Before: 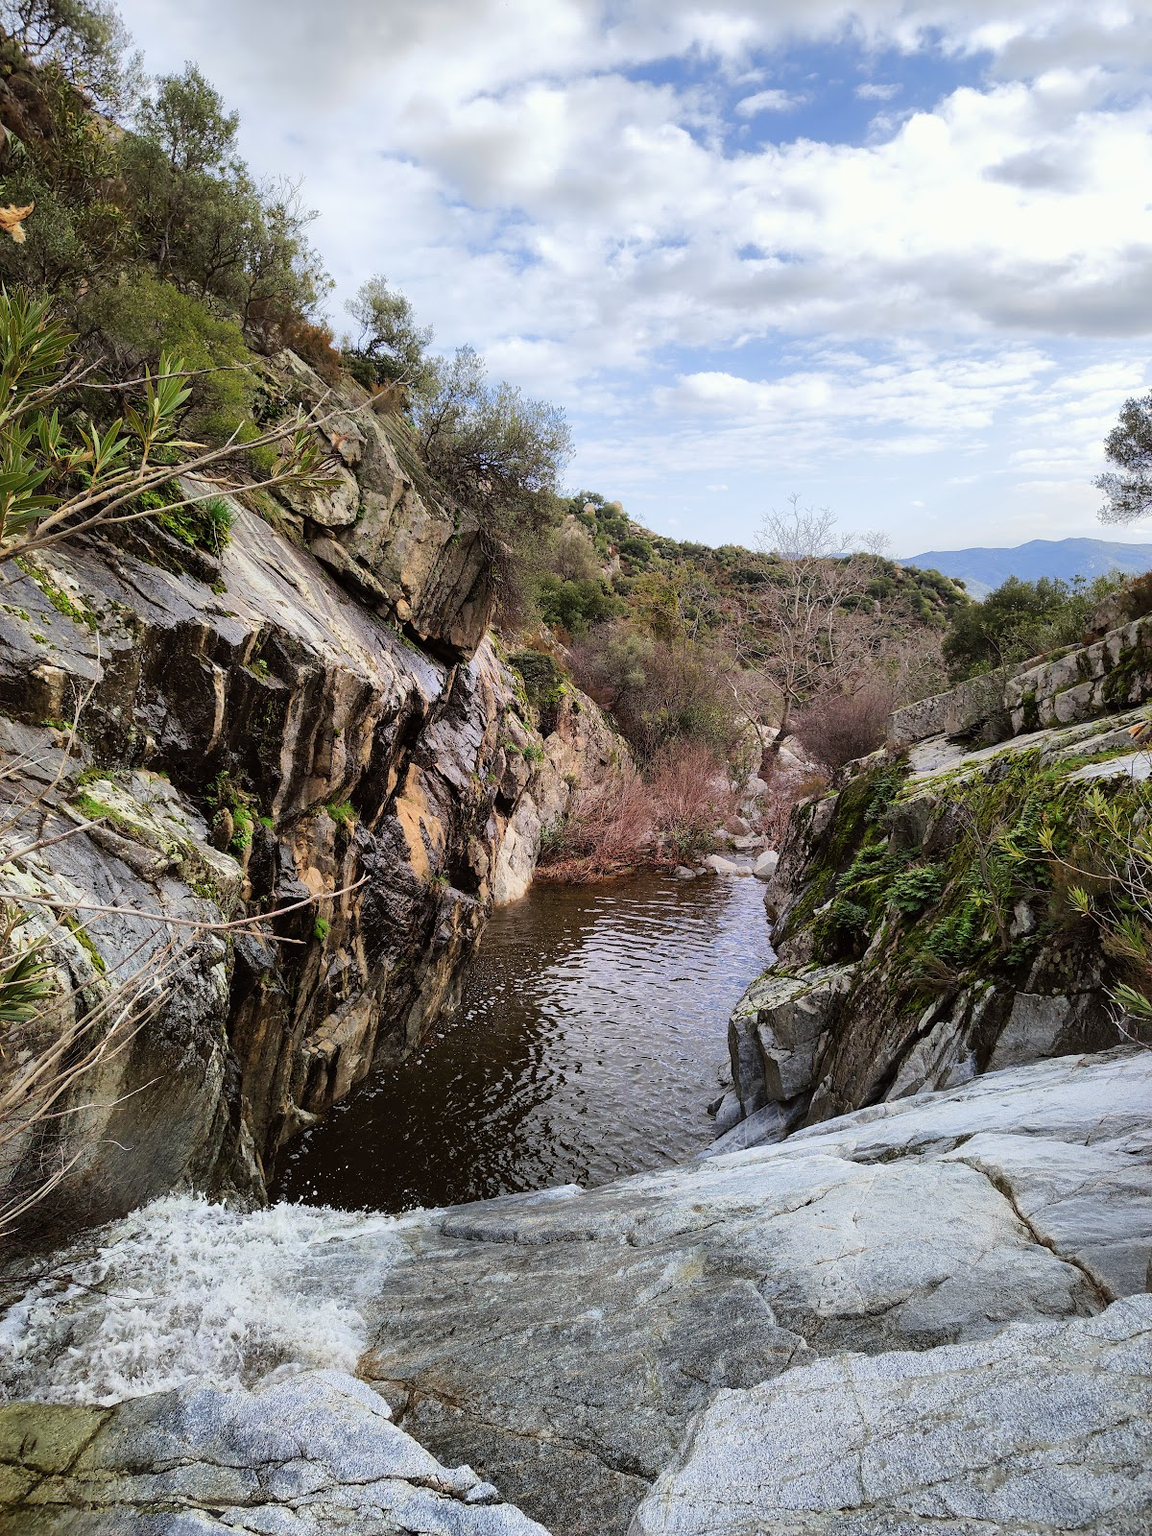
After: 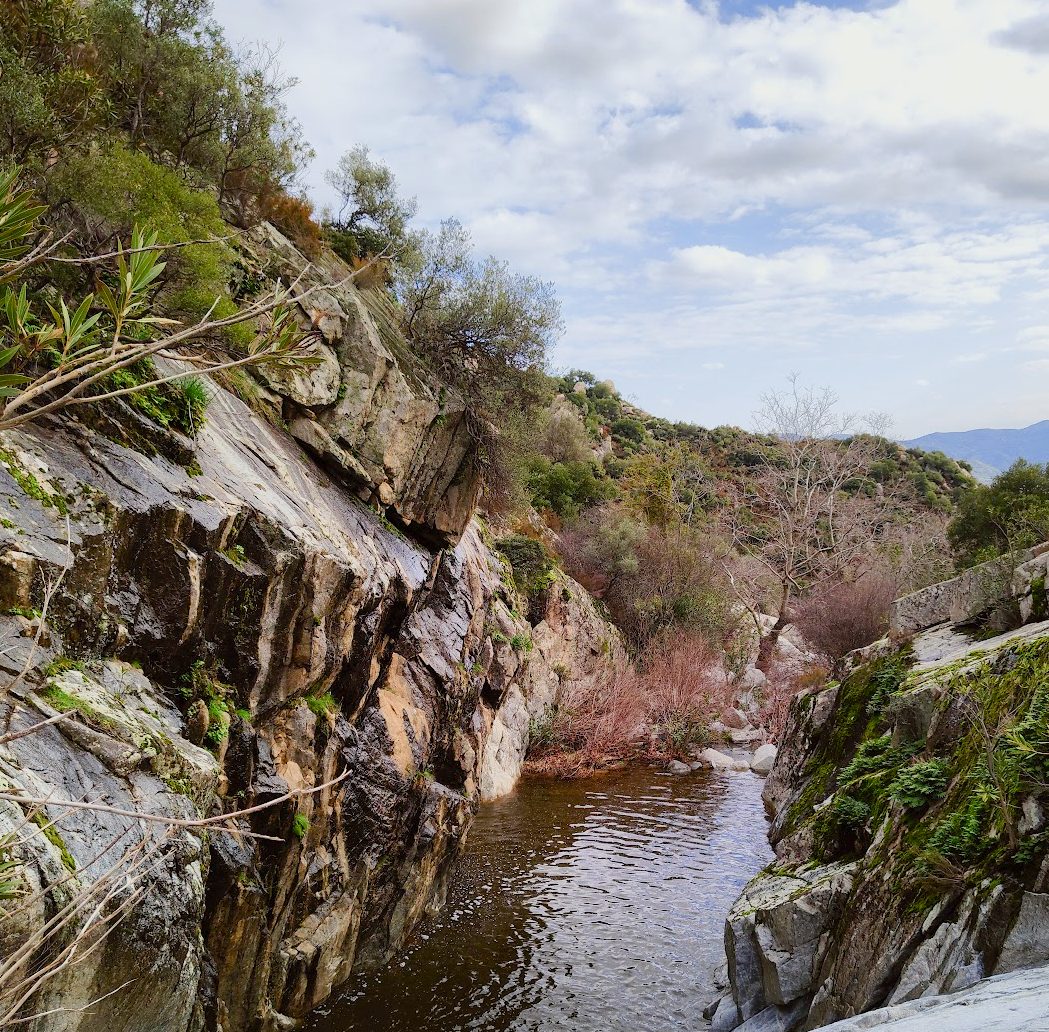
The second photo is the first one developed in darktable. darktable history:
color balance rgb: perceptual saturation grading › global saturation 20%, perceptual saturation grading › highlights -49.402%, perceptual saturation grading › shadows 26.118%, contrast -10.131%
contrast brightness saturation: contrast 0.102, brightness 0.033, saturation 0.085
crop: left 2.909%, top 8.881%, right 9.614%, bottom 26.578%
